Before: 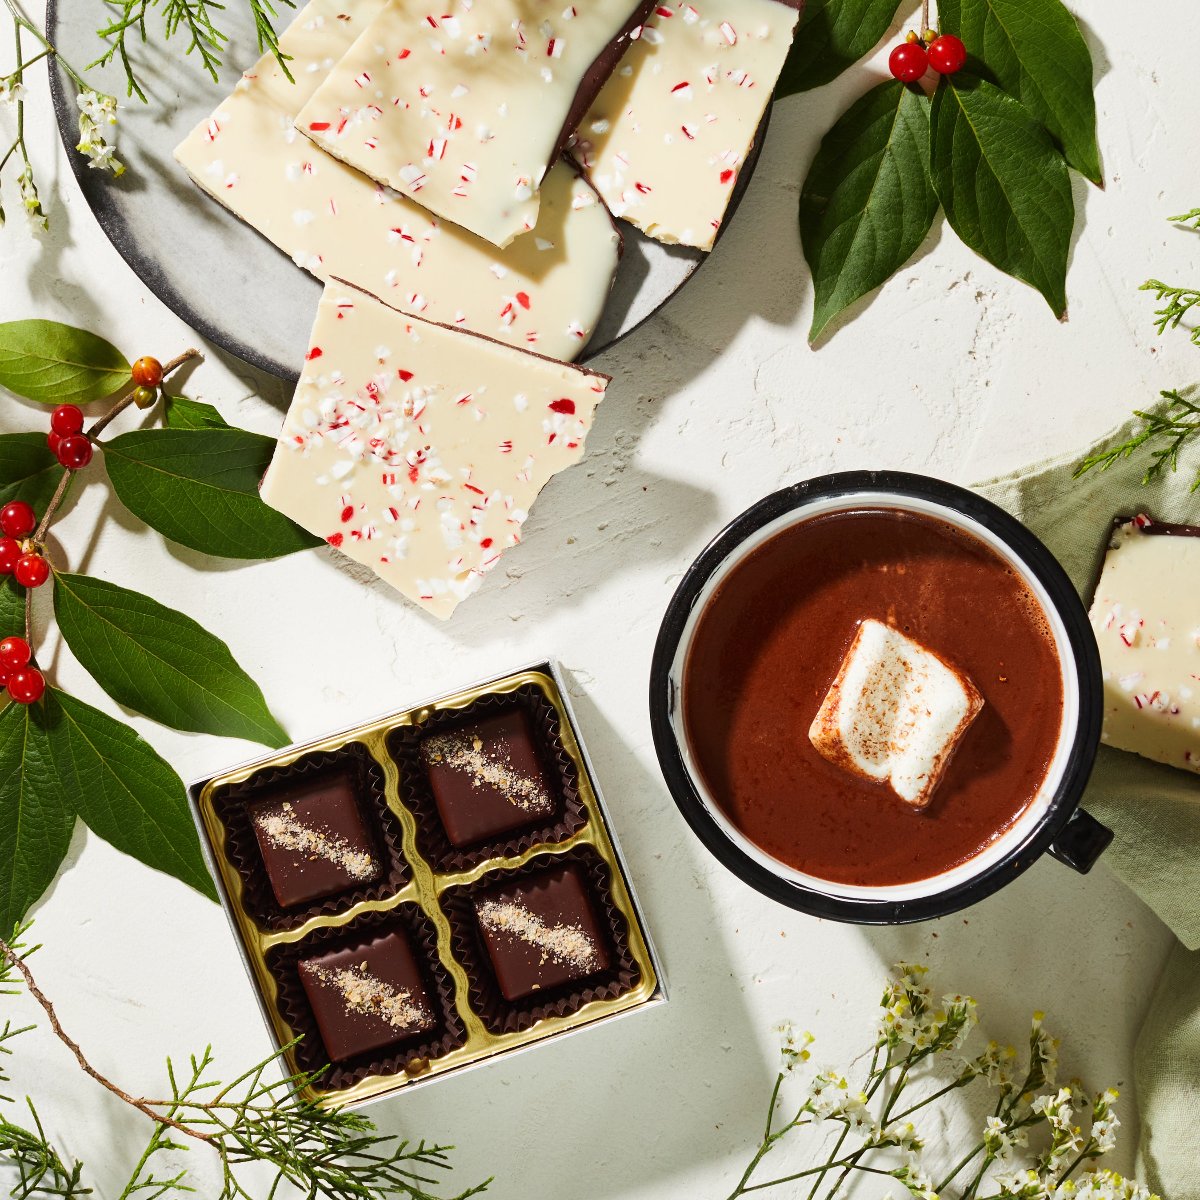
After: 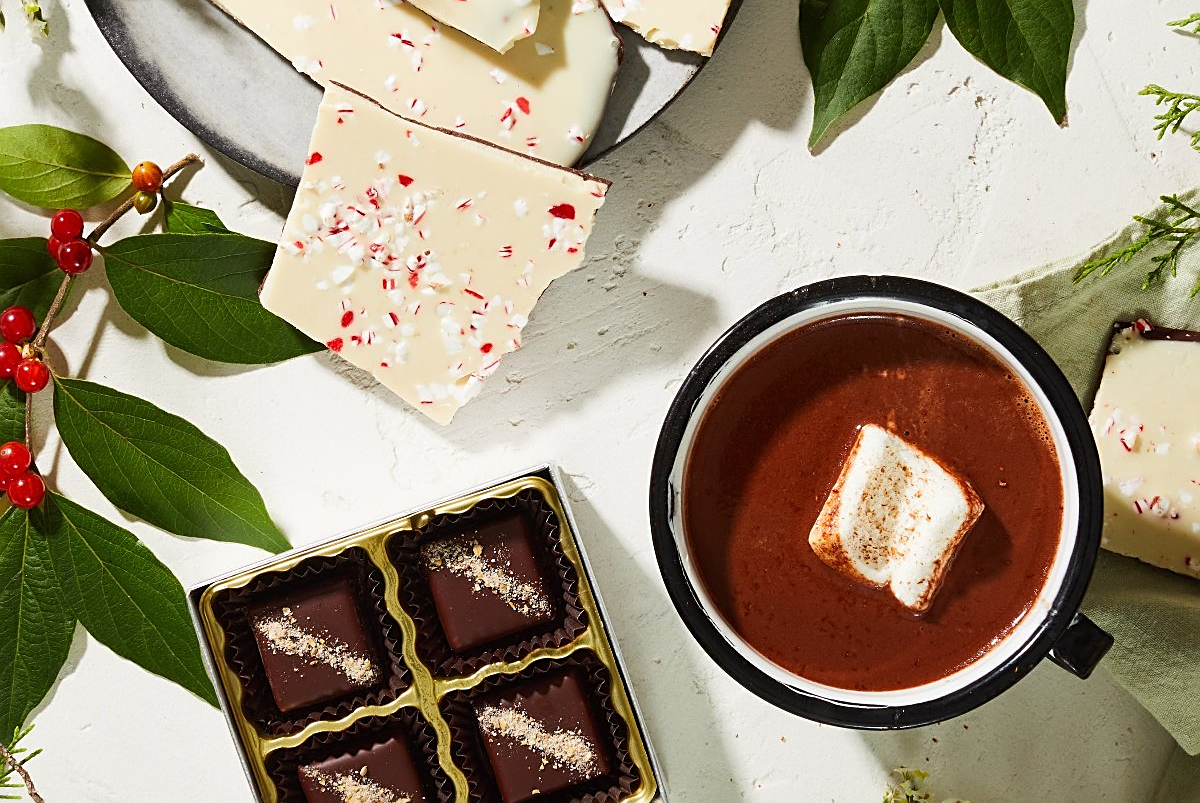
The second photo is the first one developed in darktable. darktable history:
sharpen: on, module defaults
crop: top 16.257%, bottom 16.764%
